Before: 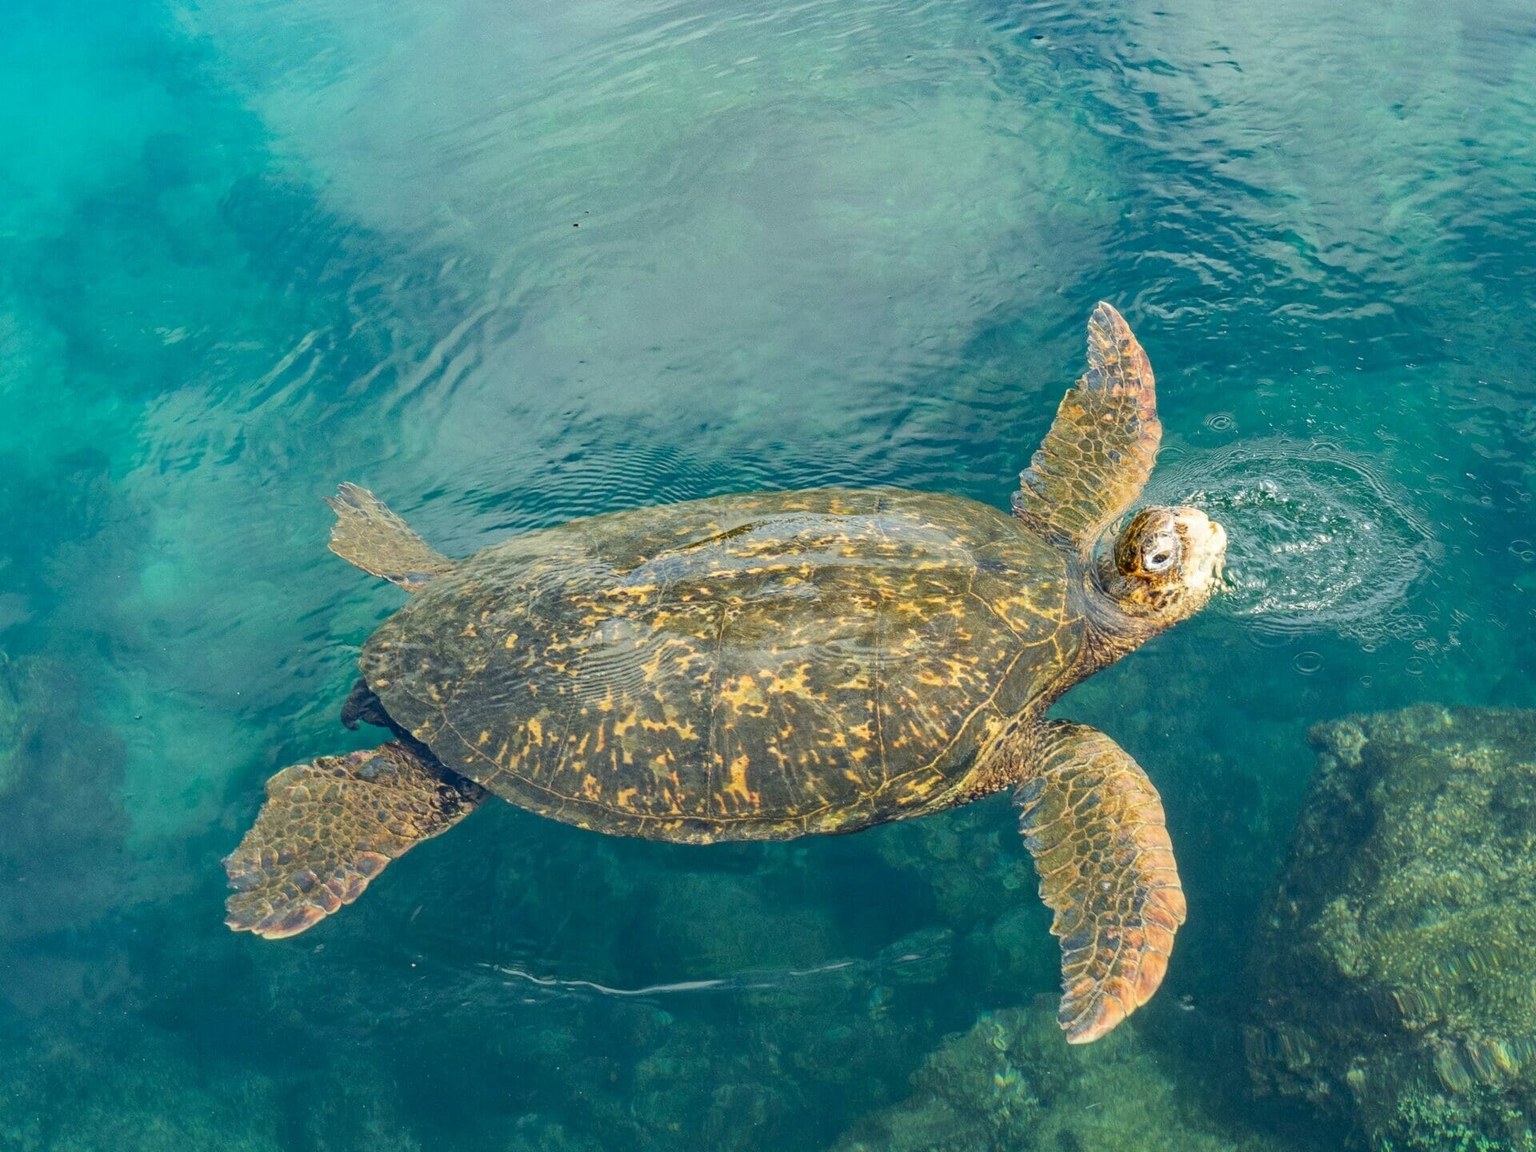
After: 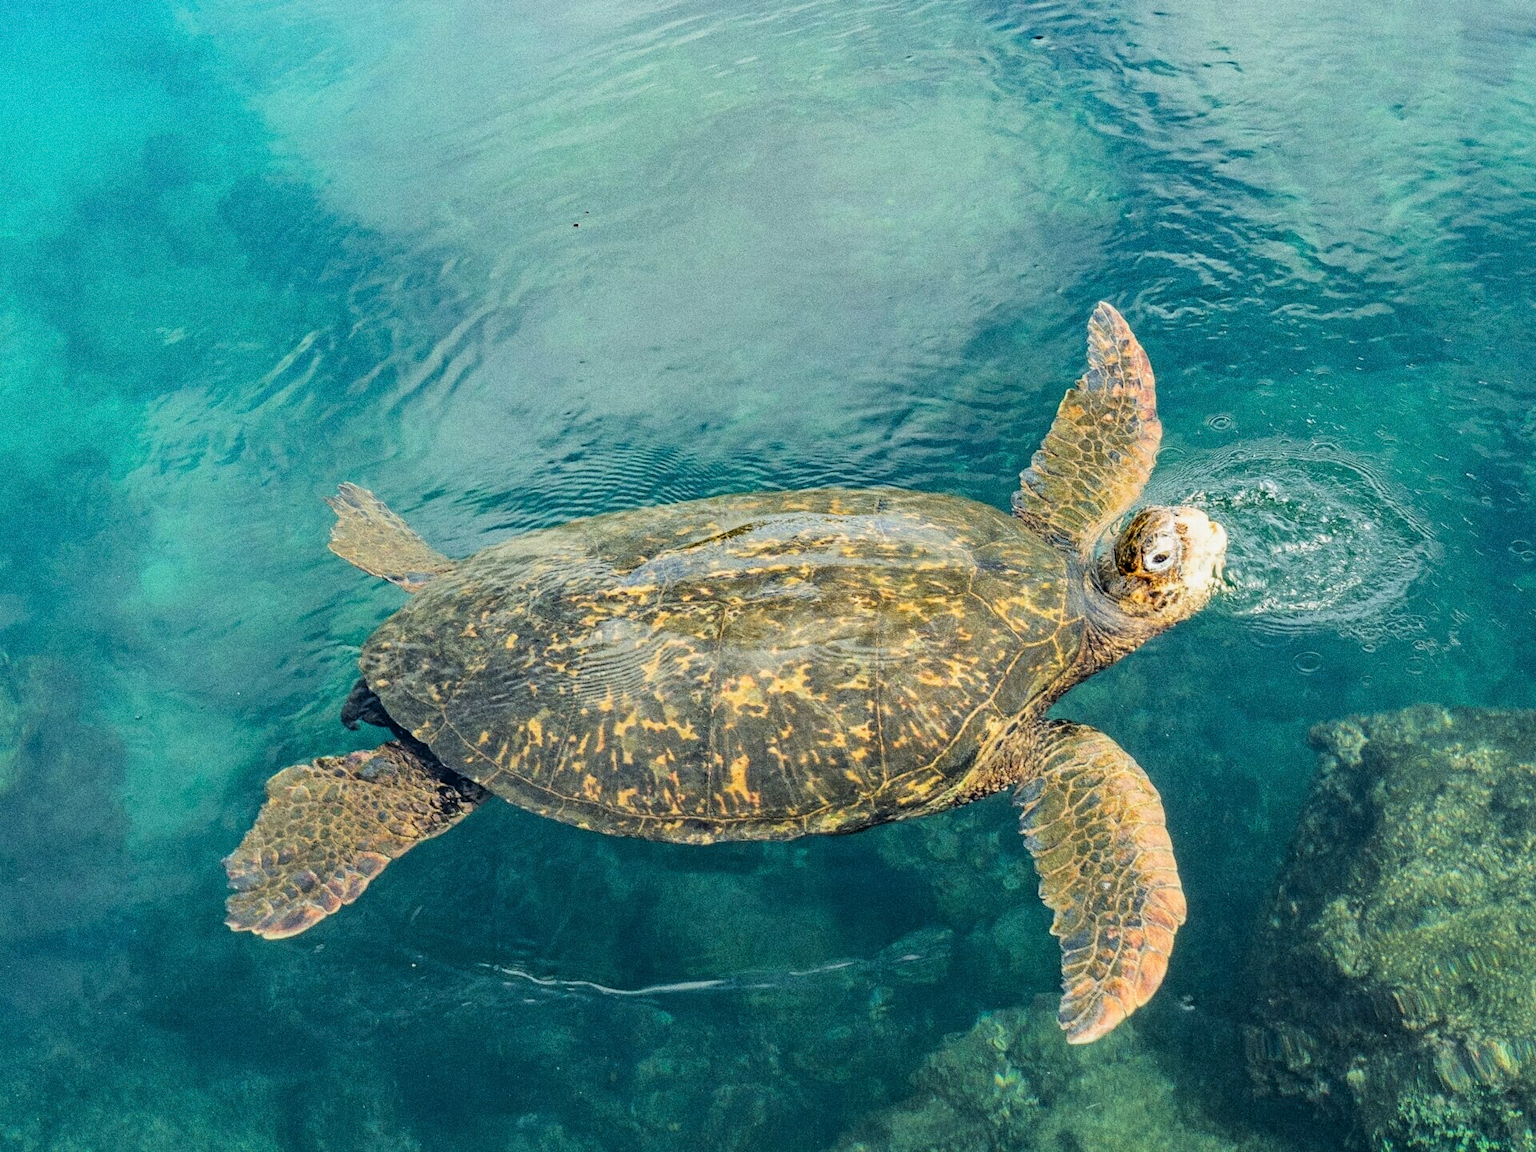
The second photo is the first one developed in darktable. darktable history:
exposure: exposure 0.2 EV, compensate highlight preservation false
white balance: emerald 1
filmic rgb: black relative exposure -5 EV, white relative exposure 3.2 EV, hardness 3.42, contrast 1.2, highlights saturation mix -30%
grain: coarseness 0.09 ISO, strength 40%
